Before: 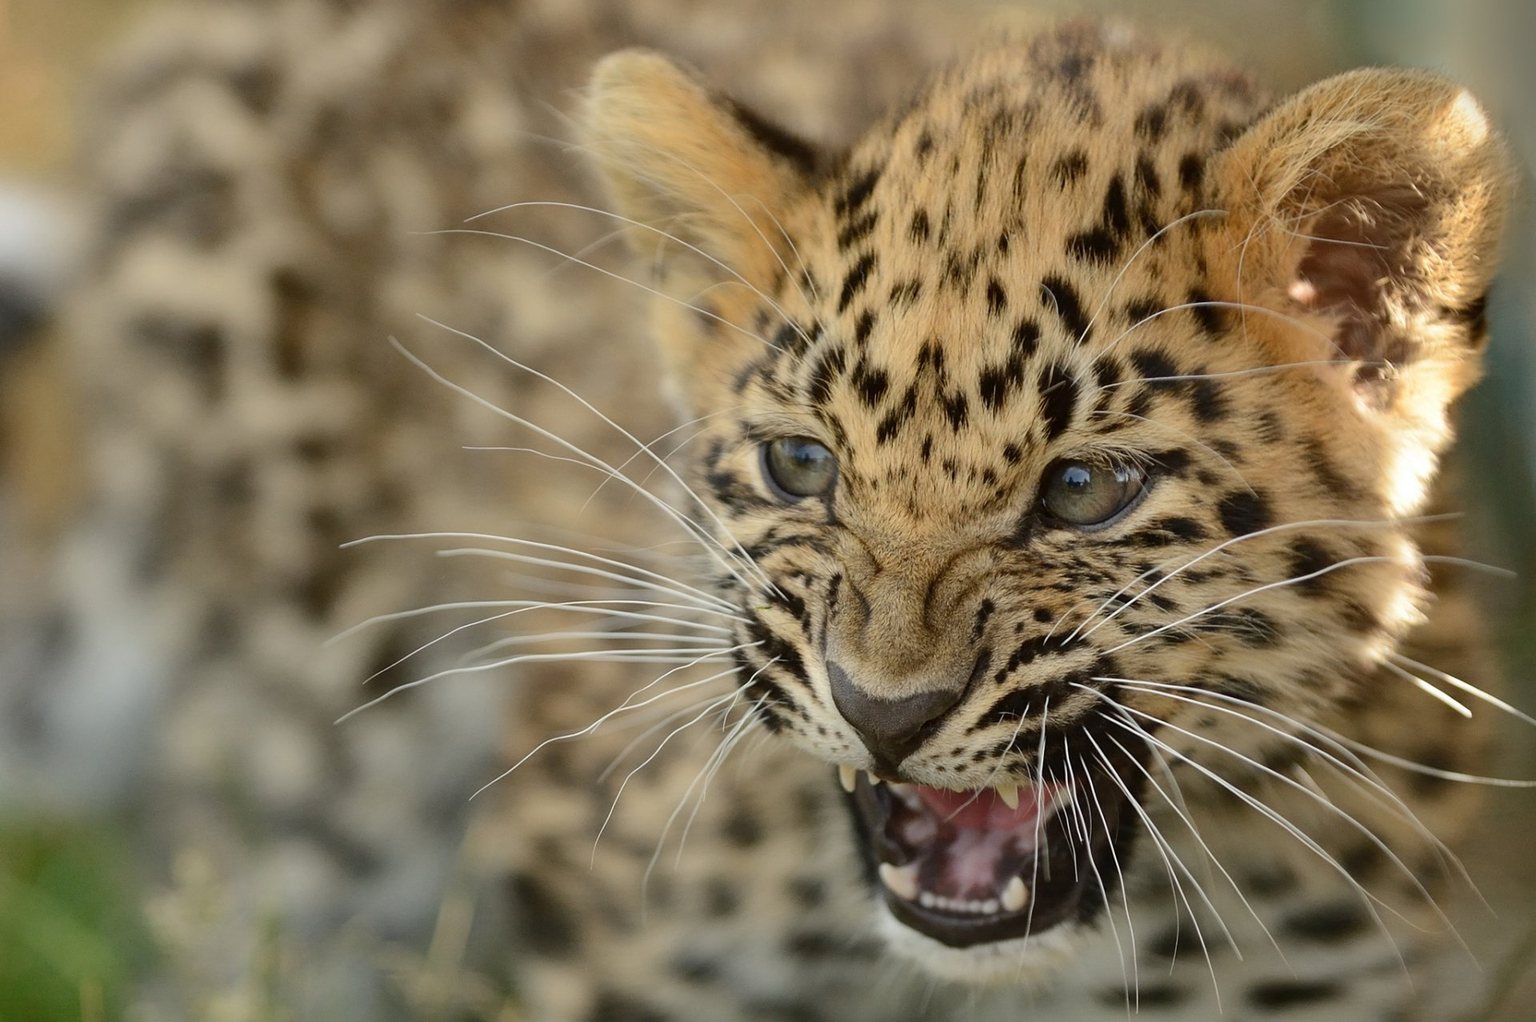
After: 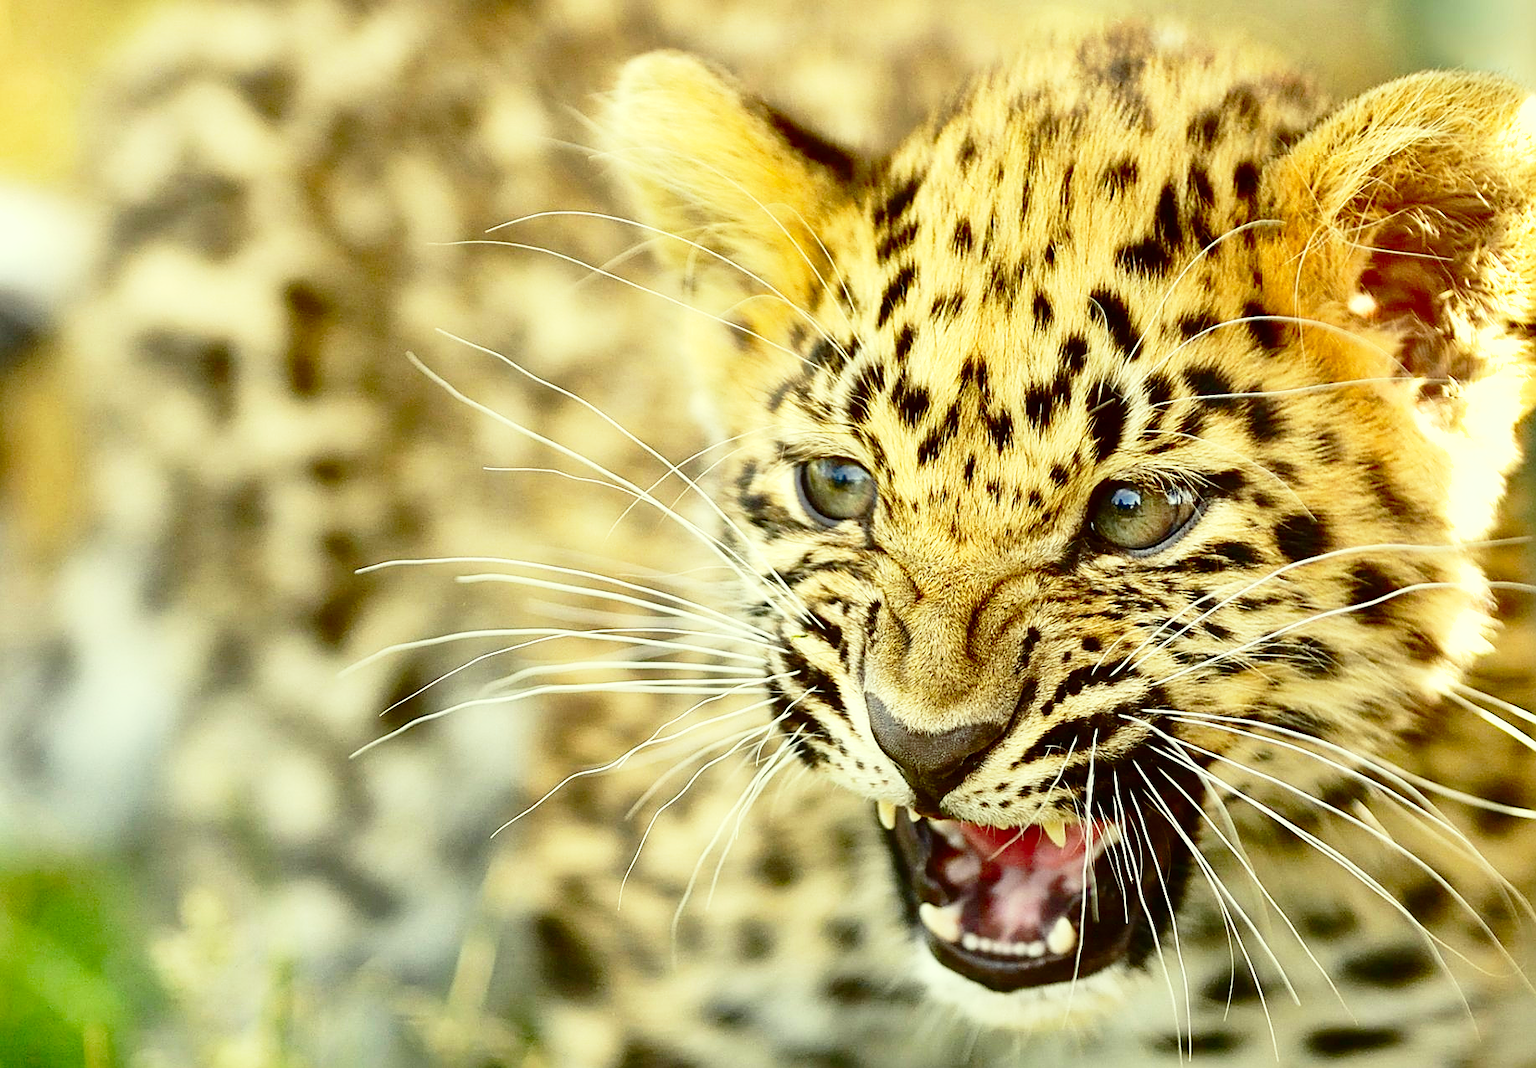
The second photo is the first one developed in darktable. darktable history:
base curve: curves: ch0 [(0, 0) (0.028, 0.03) (0.121, 0.232) (0.46, 0.748) (0.859, 0.968) (1, 1)], preserve colors none
color correction: highlights a* -5.77, highlights b* 11.22
shadows and highlights: on, module defaults
crop: right 4.407%, bottom 0.036%
contrast brightness saturation: contrast 0.215, brightness -0.189, saturation 0.243
sharpen: on, module defaults
exposure: exposure 0.775 EV, compensate highlight preservation false
